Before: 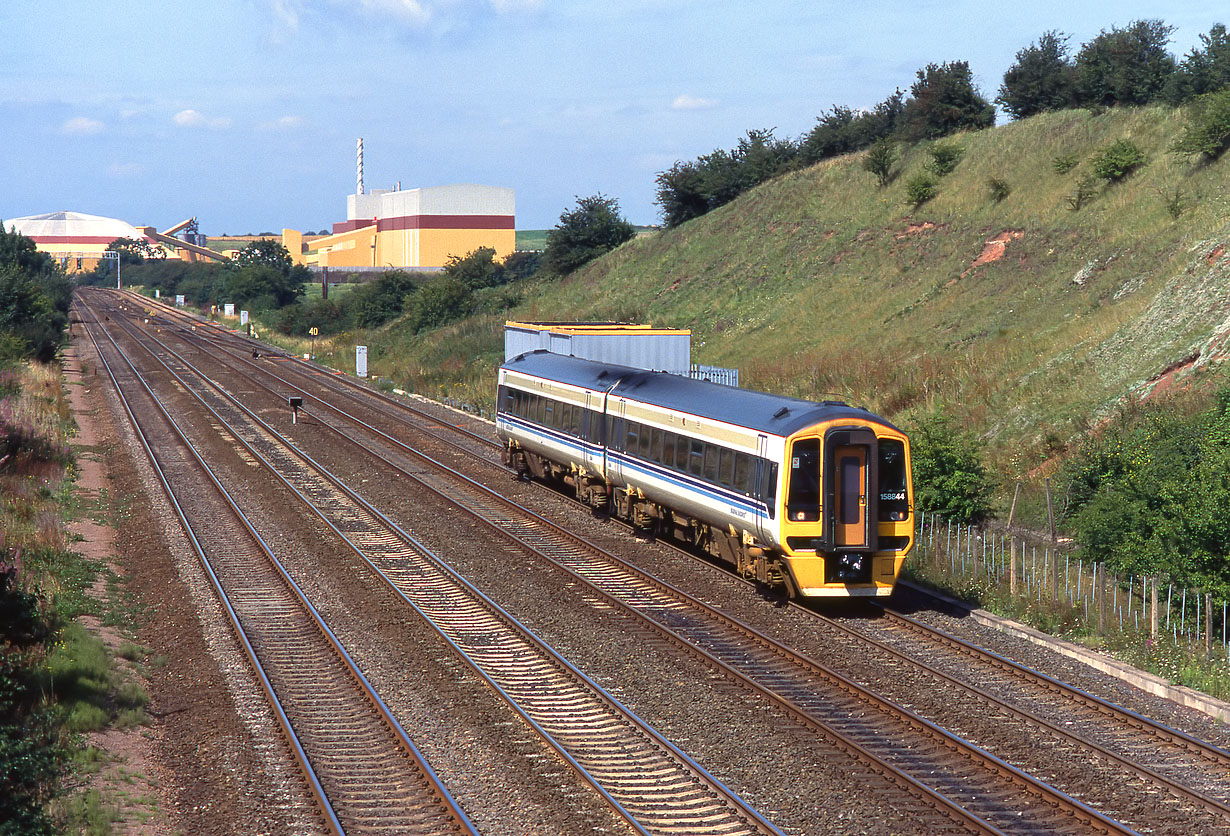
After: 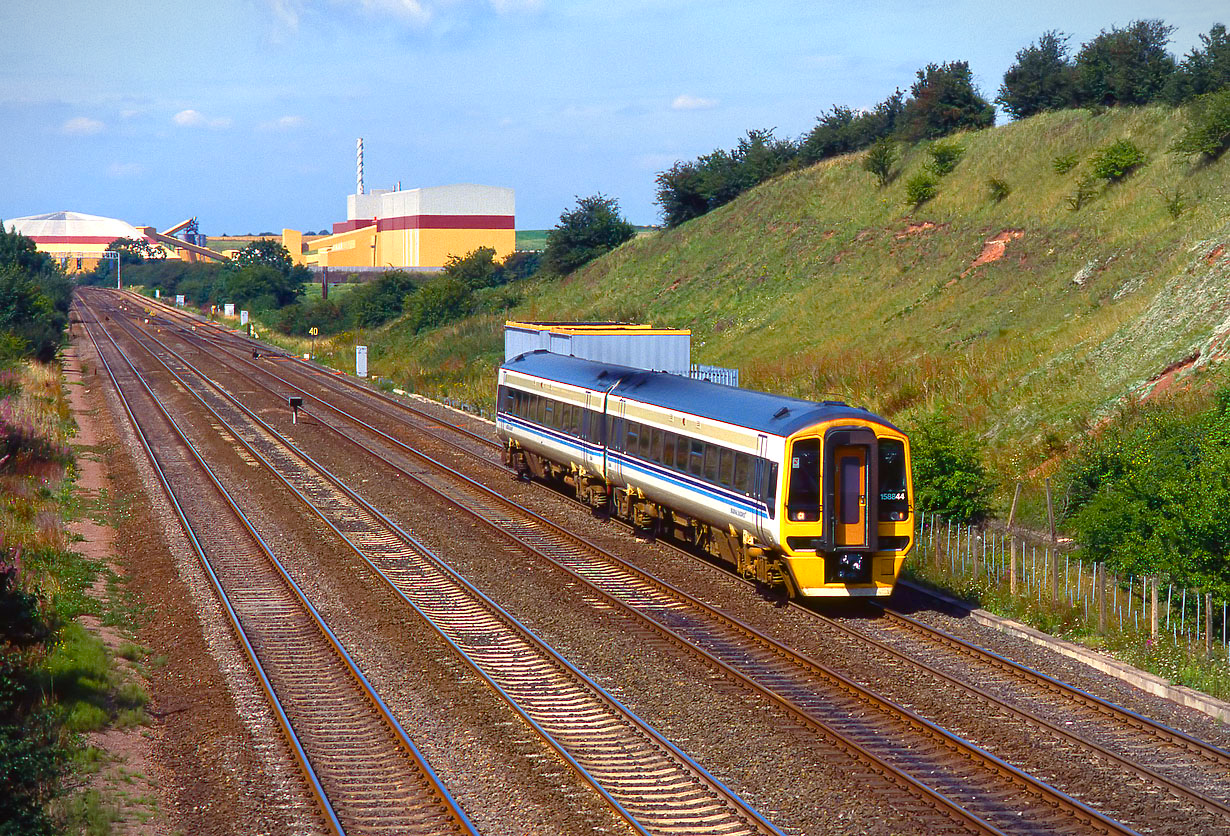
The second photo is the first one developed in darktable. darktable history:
vignetting: fall-off start 100%, fall-off radius 64.94%, automatic ratio true, unbound false
color balance rgb: perceptual saturation grading › global saturation 20%, perceptual saturation grading › highlights -25%, perceptual saturation grading › shadows 50.52%, global vibrance 40.24%
